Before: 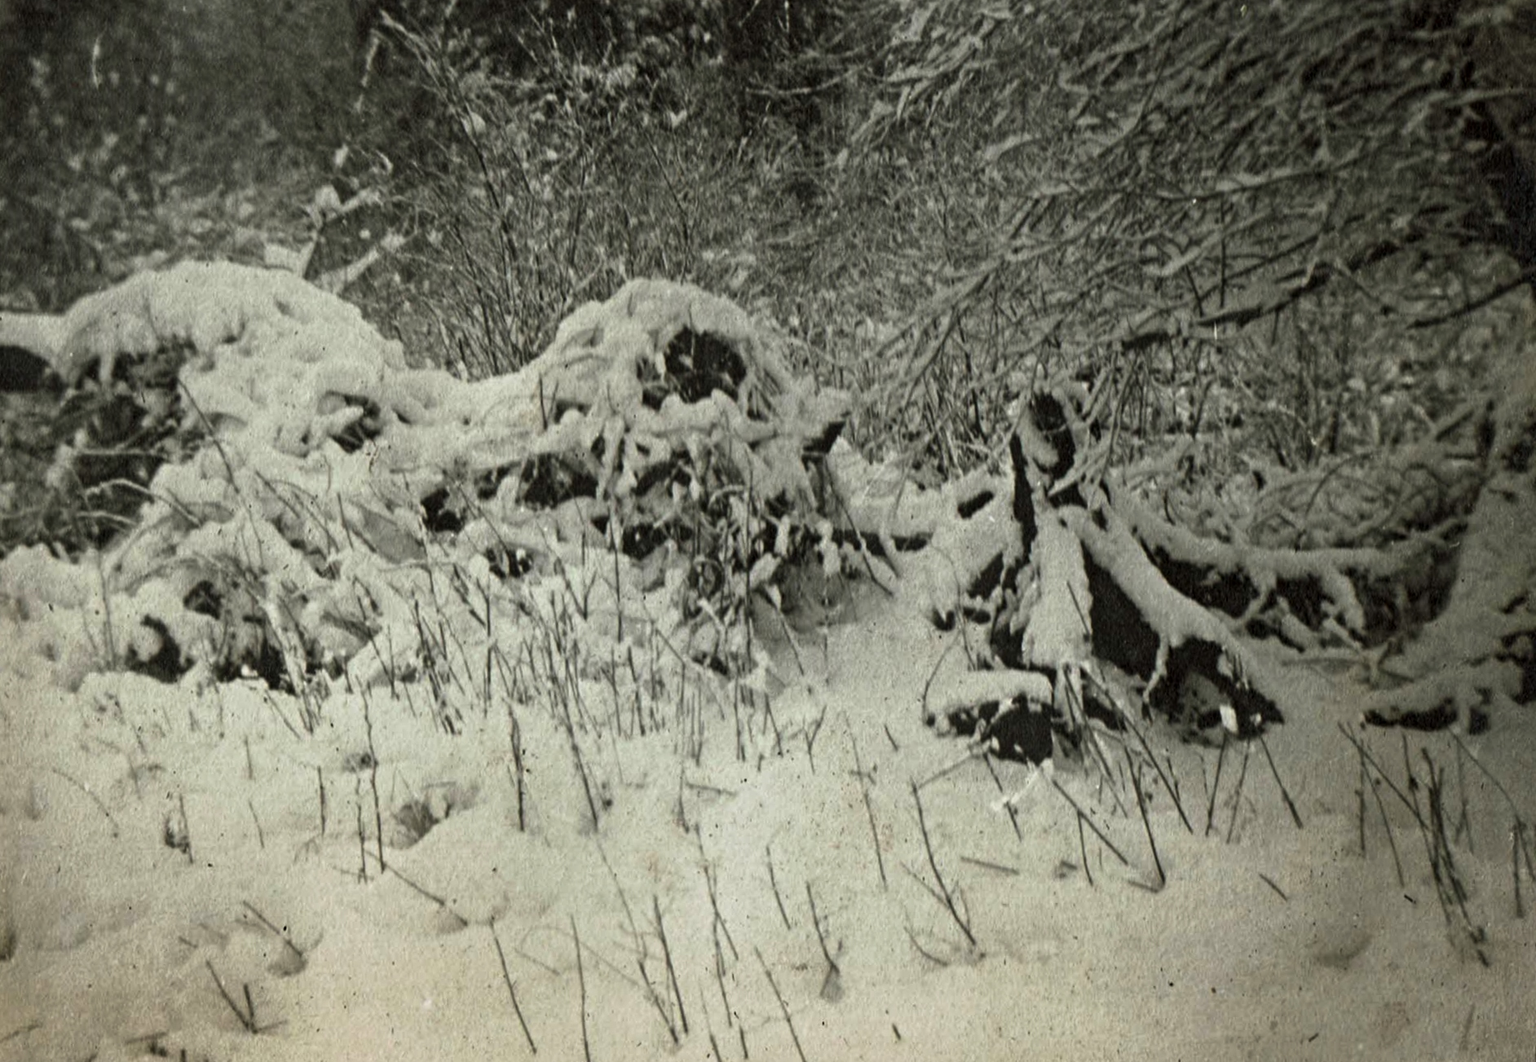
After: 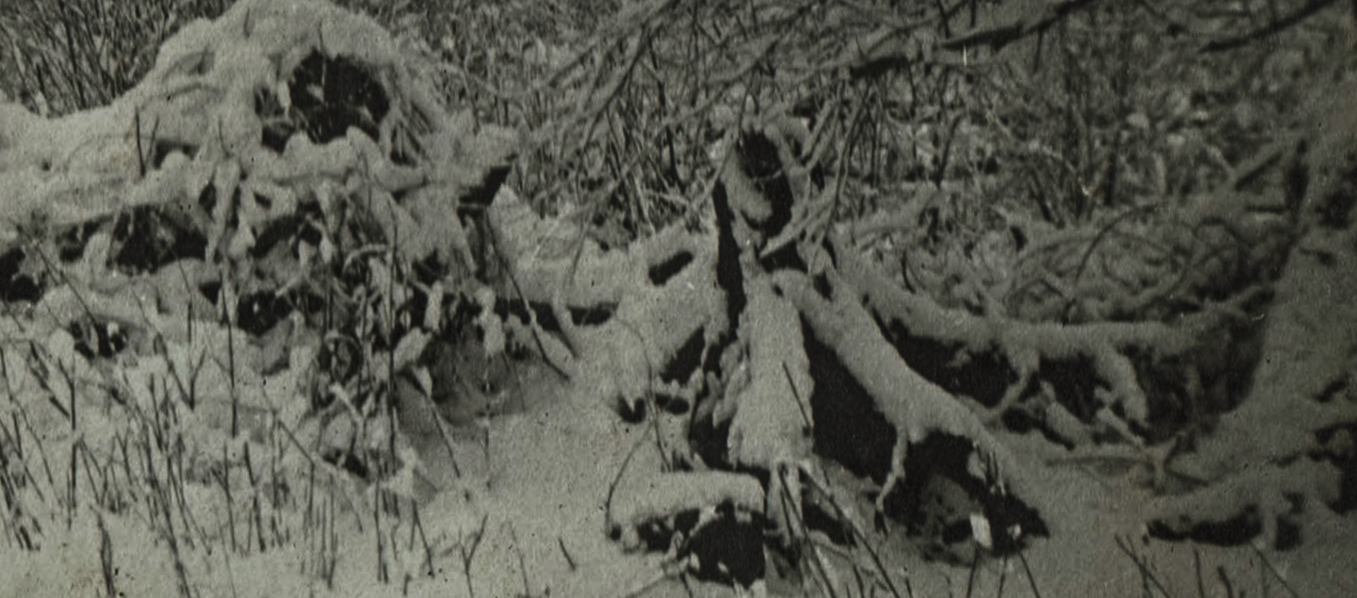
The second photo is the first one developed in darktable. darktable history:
local contrast: on, module defaults
exposure: black level correction -0.016, exposure -1.018 EV, compensate highlight preservation false
crop and rotate: left 27.938%, top 27.046%, bottom 27.046%
